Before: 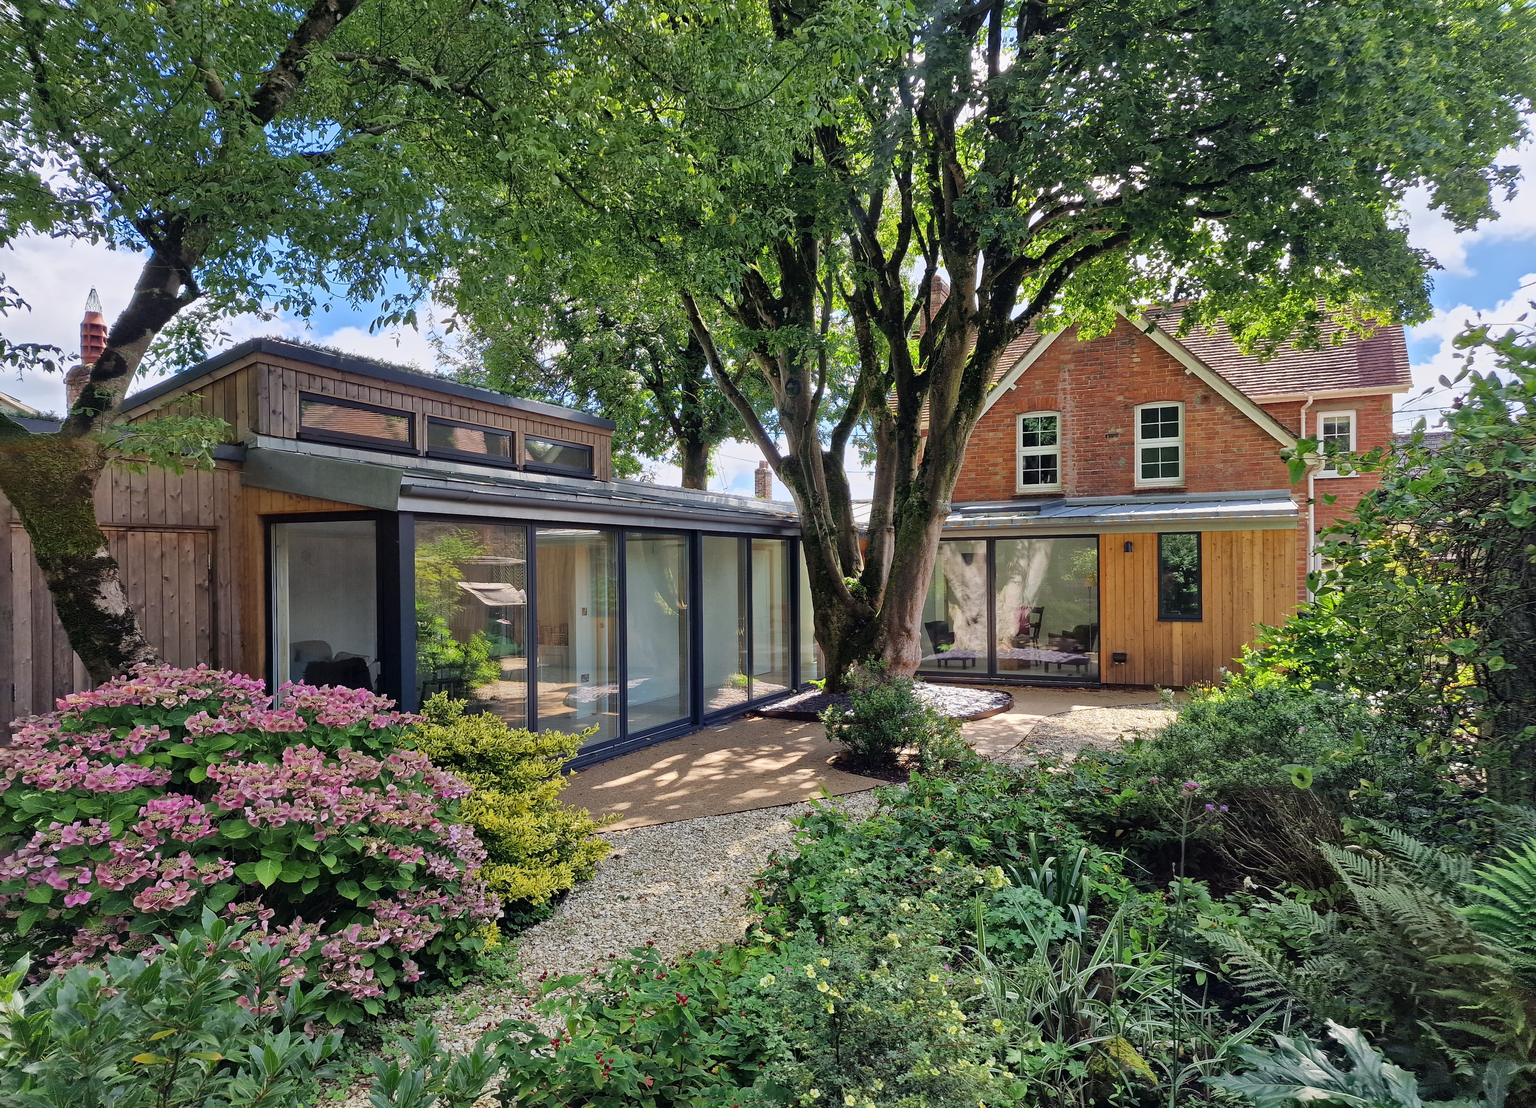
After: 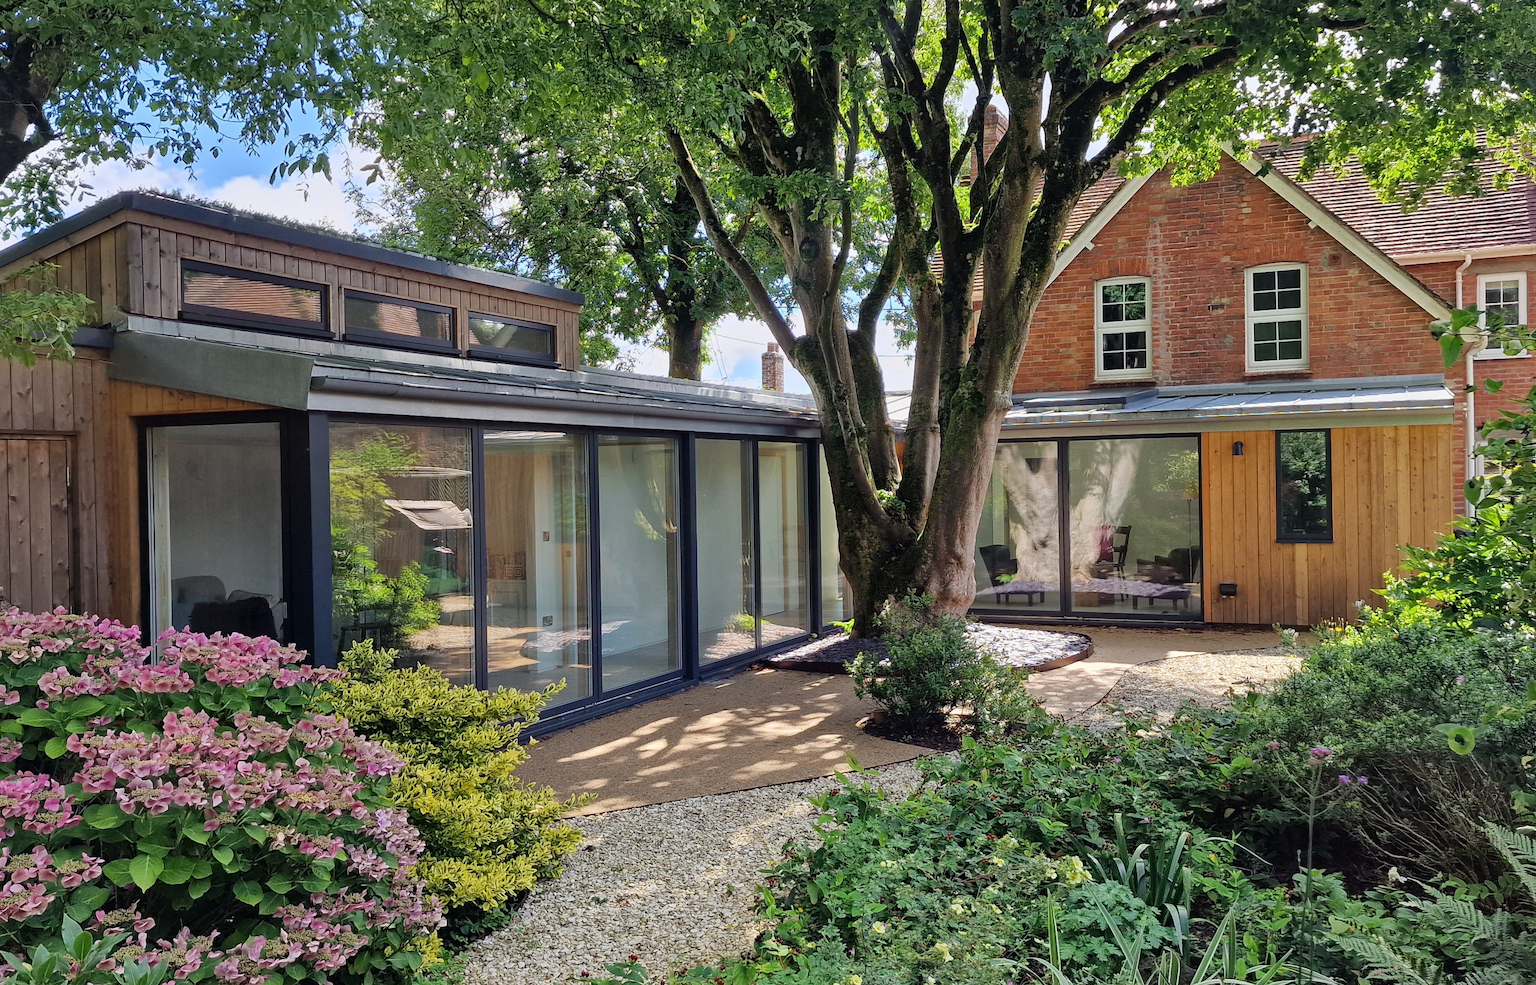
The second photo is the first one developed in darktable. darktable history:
crop: left 9.712%, top 16.928%, right 10.845%, bottom 12.332%
rotate and perspective: rotation -0.45°, automatic cropping original format, crop left 0.008, crop right 0.992, crop top 0.012, crop bottom 0.988
